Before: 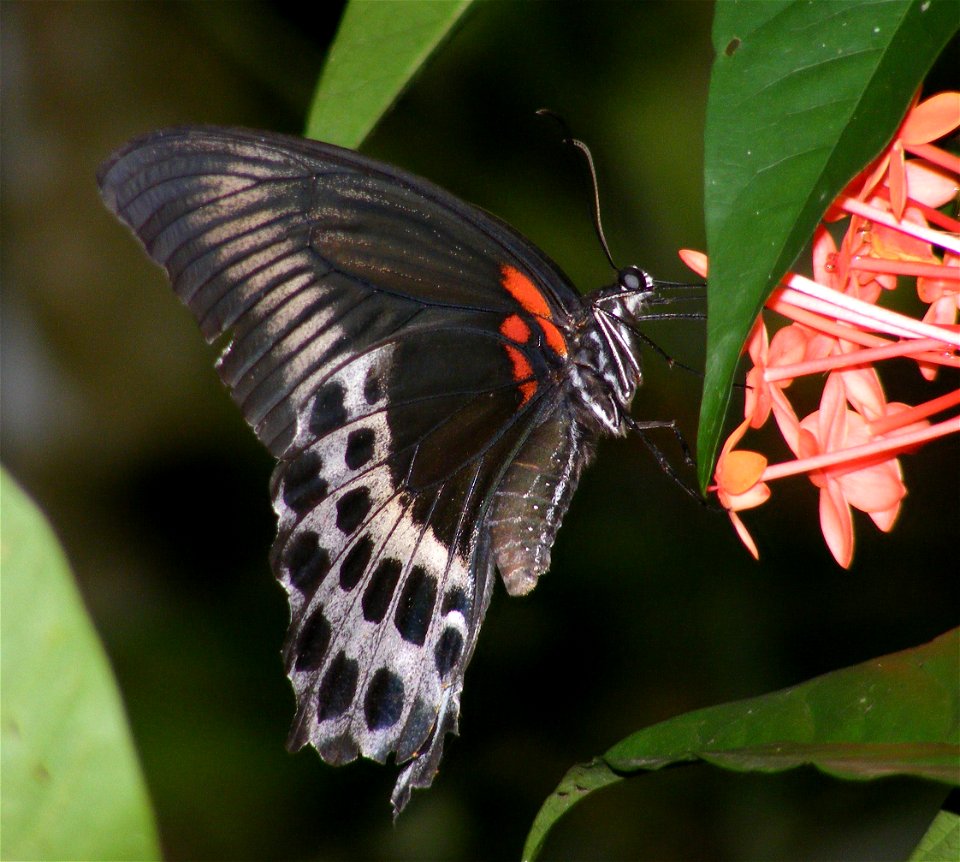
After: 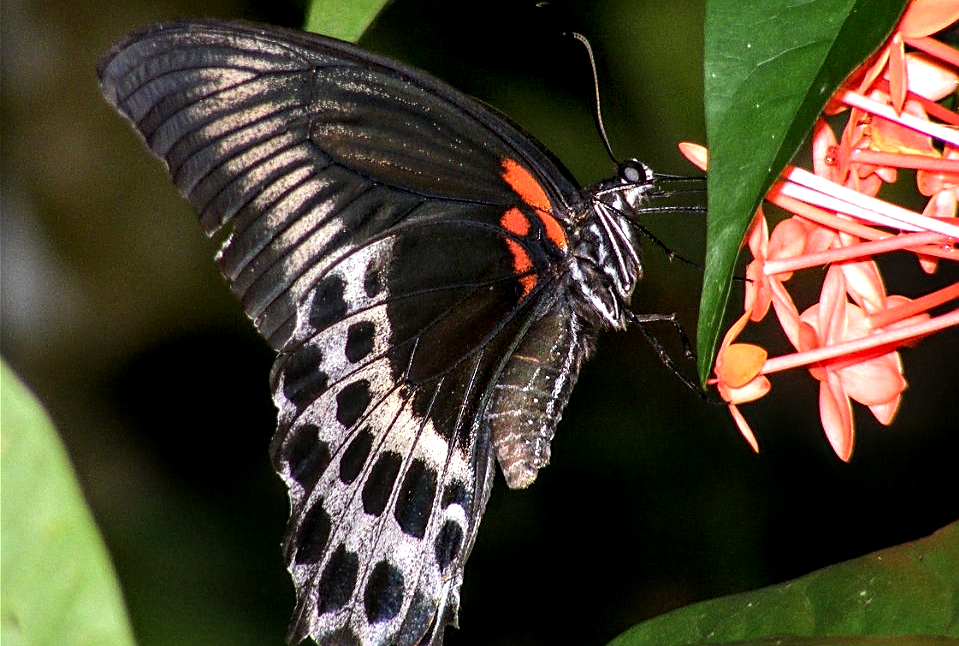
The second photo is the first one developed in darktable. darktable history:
tone equalizer: -8 EV -0.417 EV, -7 EV -0.389 EV, -6 EV -0.333 EV, -5 EV -0.222 EV, -3 EV 0.222 EV, -2 EV 0.333 EV, -1 EV 0.389 EV, +0 EV 0.417 EV, edges refinement/feathering 500, mask exposure compensation -1.57 EV, preserve details no
sharpen: on, module defaults
crop and rotate: top 12.5%, bottom 12.5%
local contrast: detail 150%
